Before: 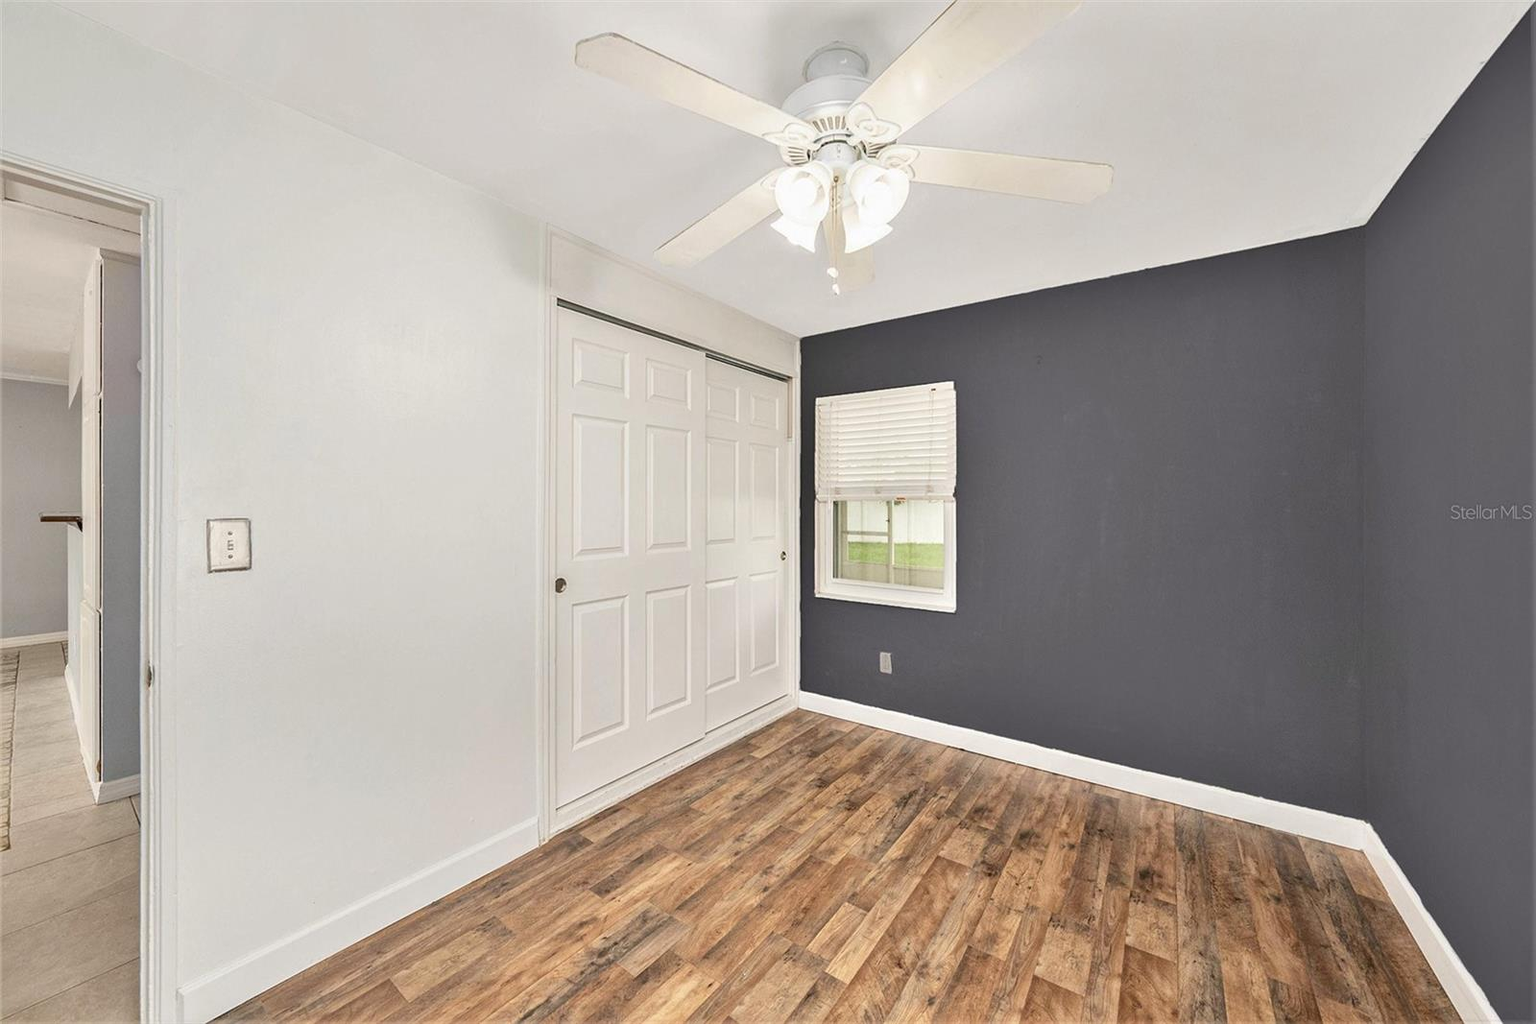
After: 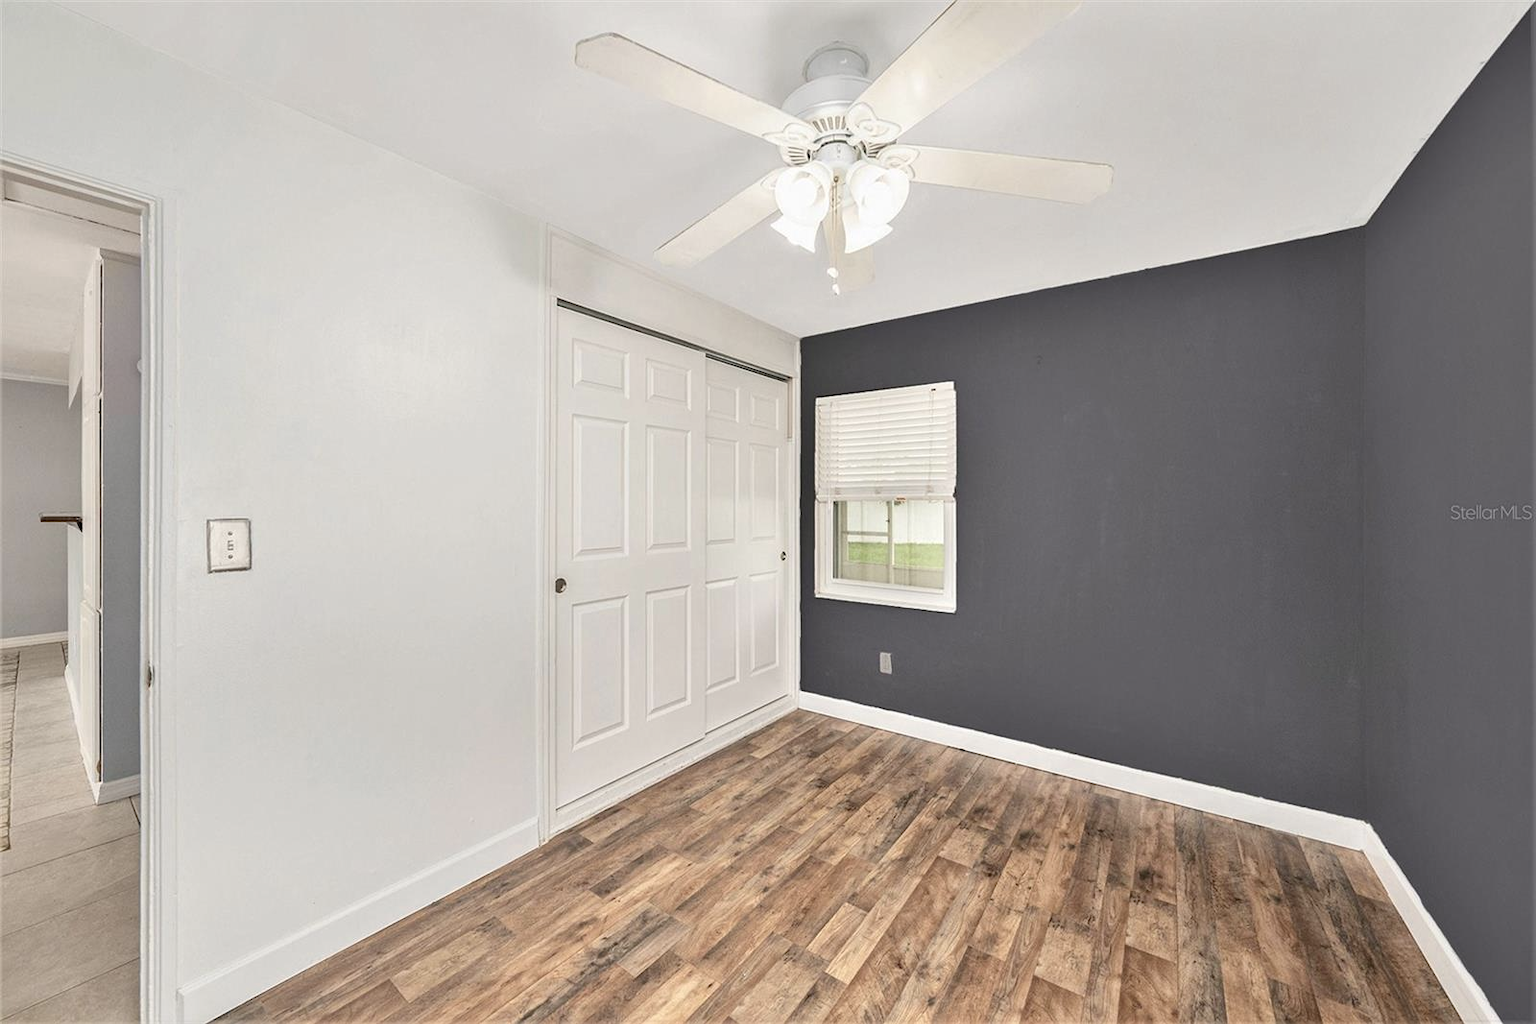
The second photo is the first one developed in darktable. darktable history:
color zones: curves: ch0 [(0, 0.6) (0.129, 0.585) (0.193, 0.596) (0.429, 0.5) (0.571, 0.5) (0.714, 0.5) (0.857, 0.5) (1, 0.6)]; ch1 [(0, 0.453) (0.112, 0.245) (0.213, 0.252) (0.429, 0.233) (0.571, 0.231) (0.683, 0.242) (0.857, 0.296) (1, 0.453)], mix -60.58%
